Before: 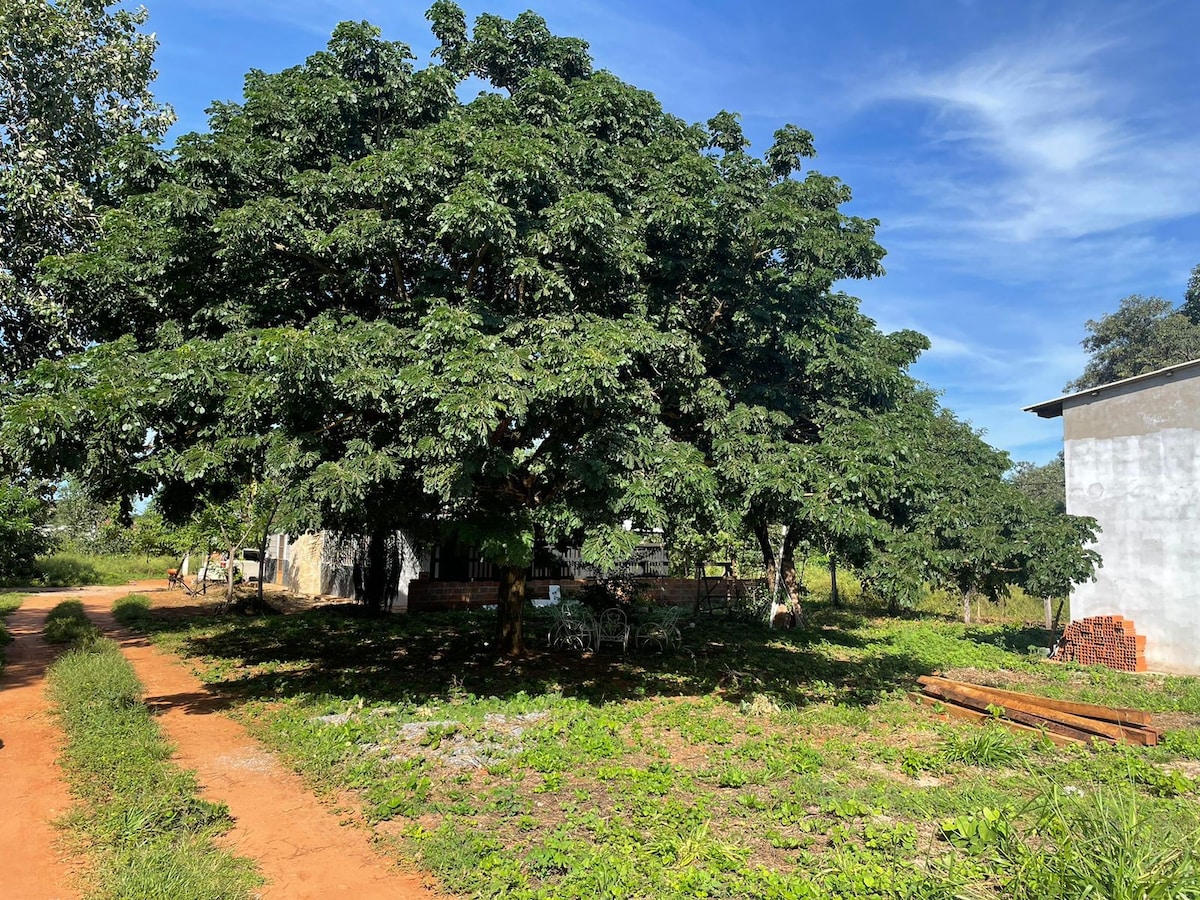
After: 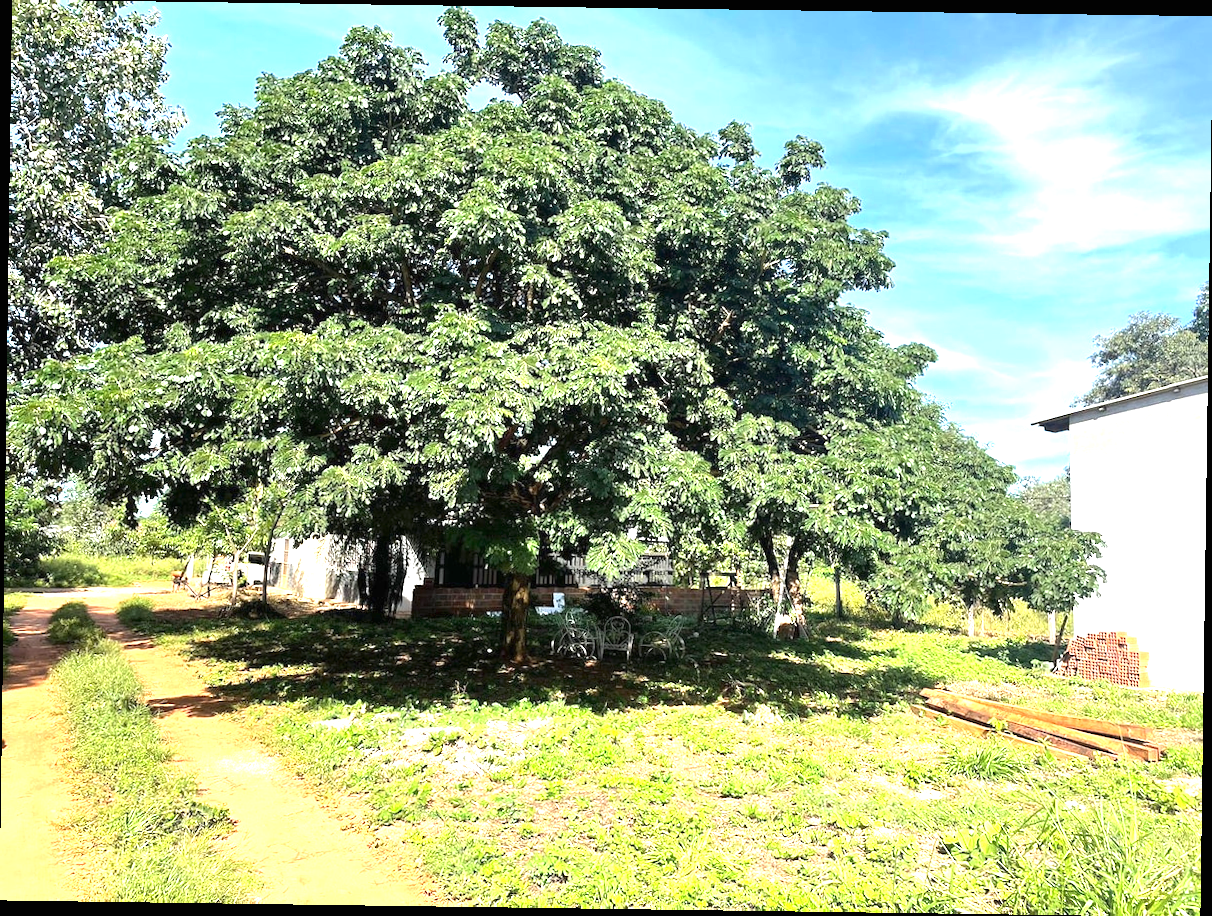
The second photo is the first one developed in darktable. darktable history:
exposure: black level correction 0, exposure 1.55 EV, compensate exposure bias true, compensate highlight preservation false
rotate and perspective: rotation 0.8°, automatic cropping off
